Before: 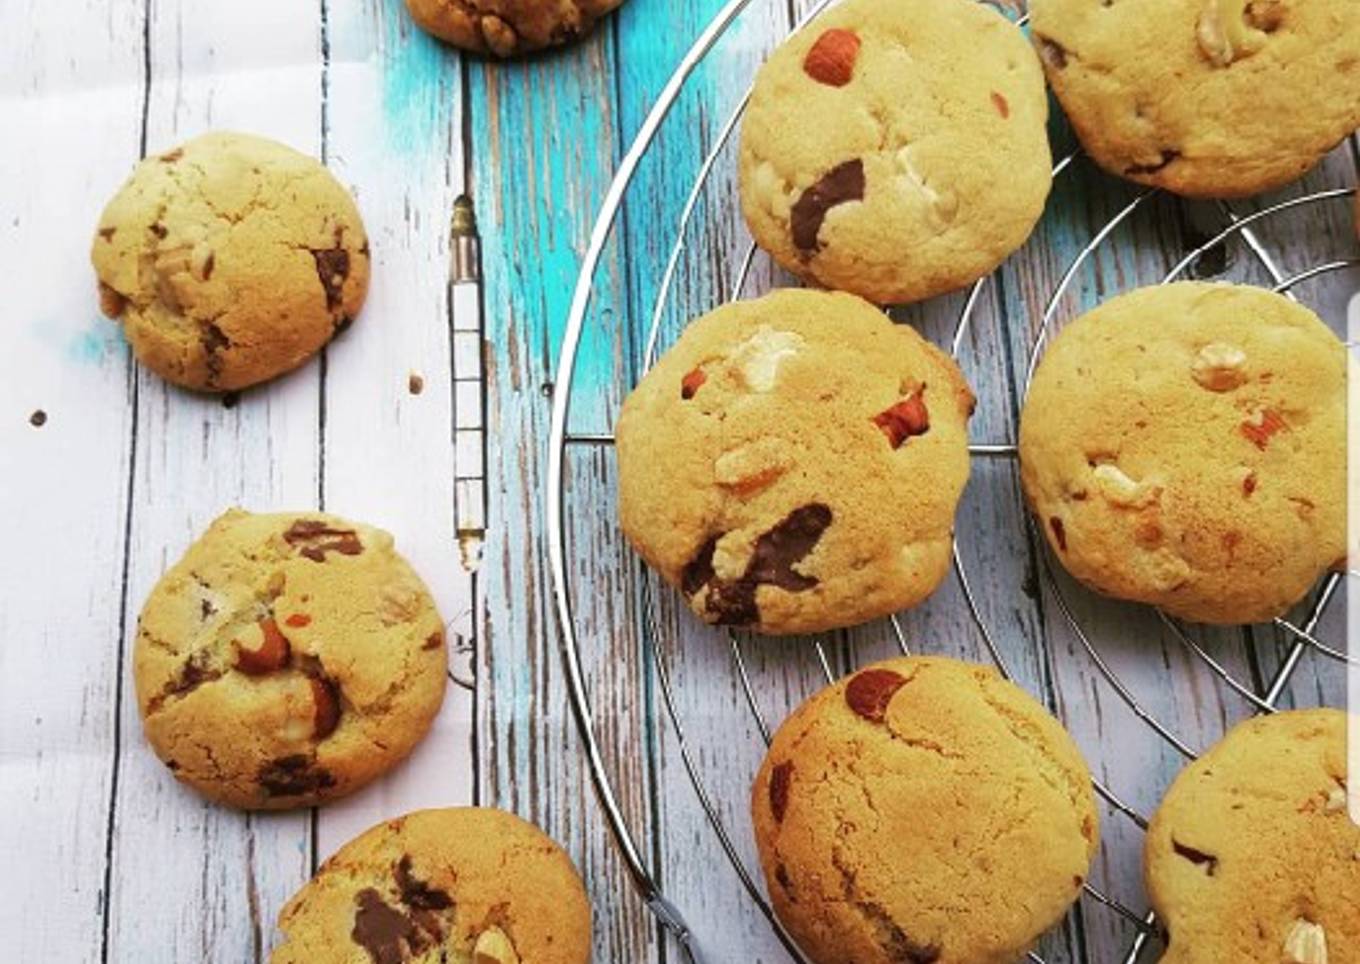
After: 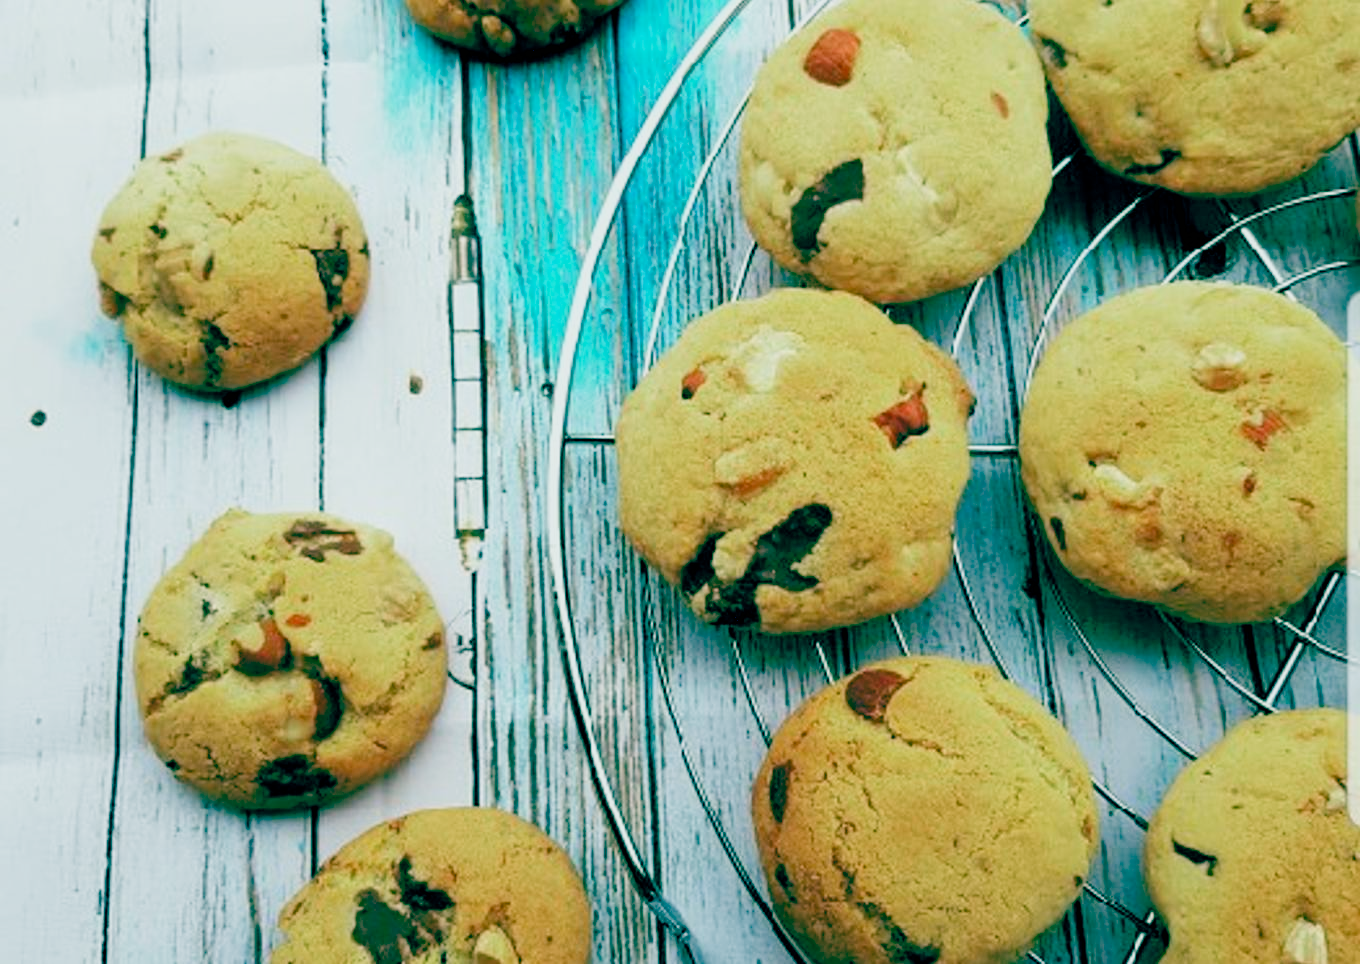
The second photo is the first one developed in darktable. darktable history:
color balance rgb: global offset › luminance -0.551%, global offset › chroma 0.904%, global offset › hue 174.88°, linear chroma grading › shadows -2.436%, linear chroma grading › highlights -14.598%, linear chroma grading › global chroma -9.424%, linear chroma grading › mid-tones -9.947%, perceptual saturation grading › global saturation 30.702%, perceptual brilliance grading › global brilliance -4.952%, perceptual brilliance grading › highlights 24.529%, perceptual brilliance grading › mid-tones 7.341%, perceptual brilliance grading › shadows -4.563%, contrast -29.722%
filmic rgb: black relative exposure -11.74 EV, white relative exposure 5.41 EV, hardness 4.48, latitude 49.36%, contrast 1.143, preserve chrominance no, color science v4 (2020), type of noise poissonian
